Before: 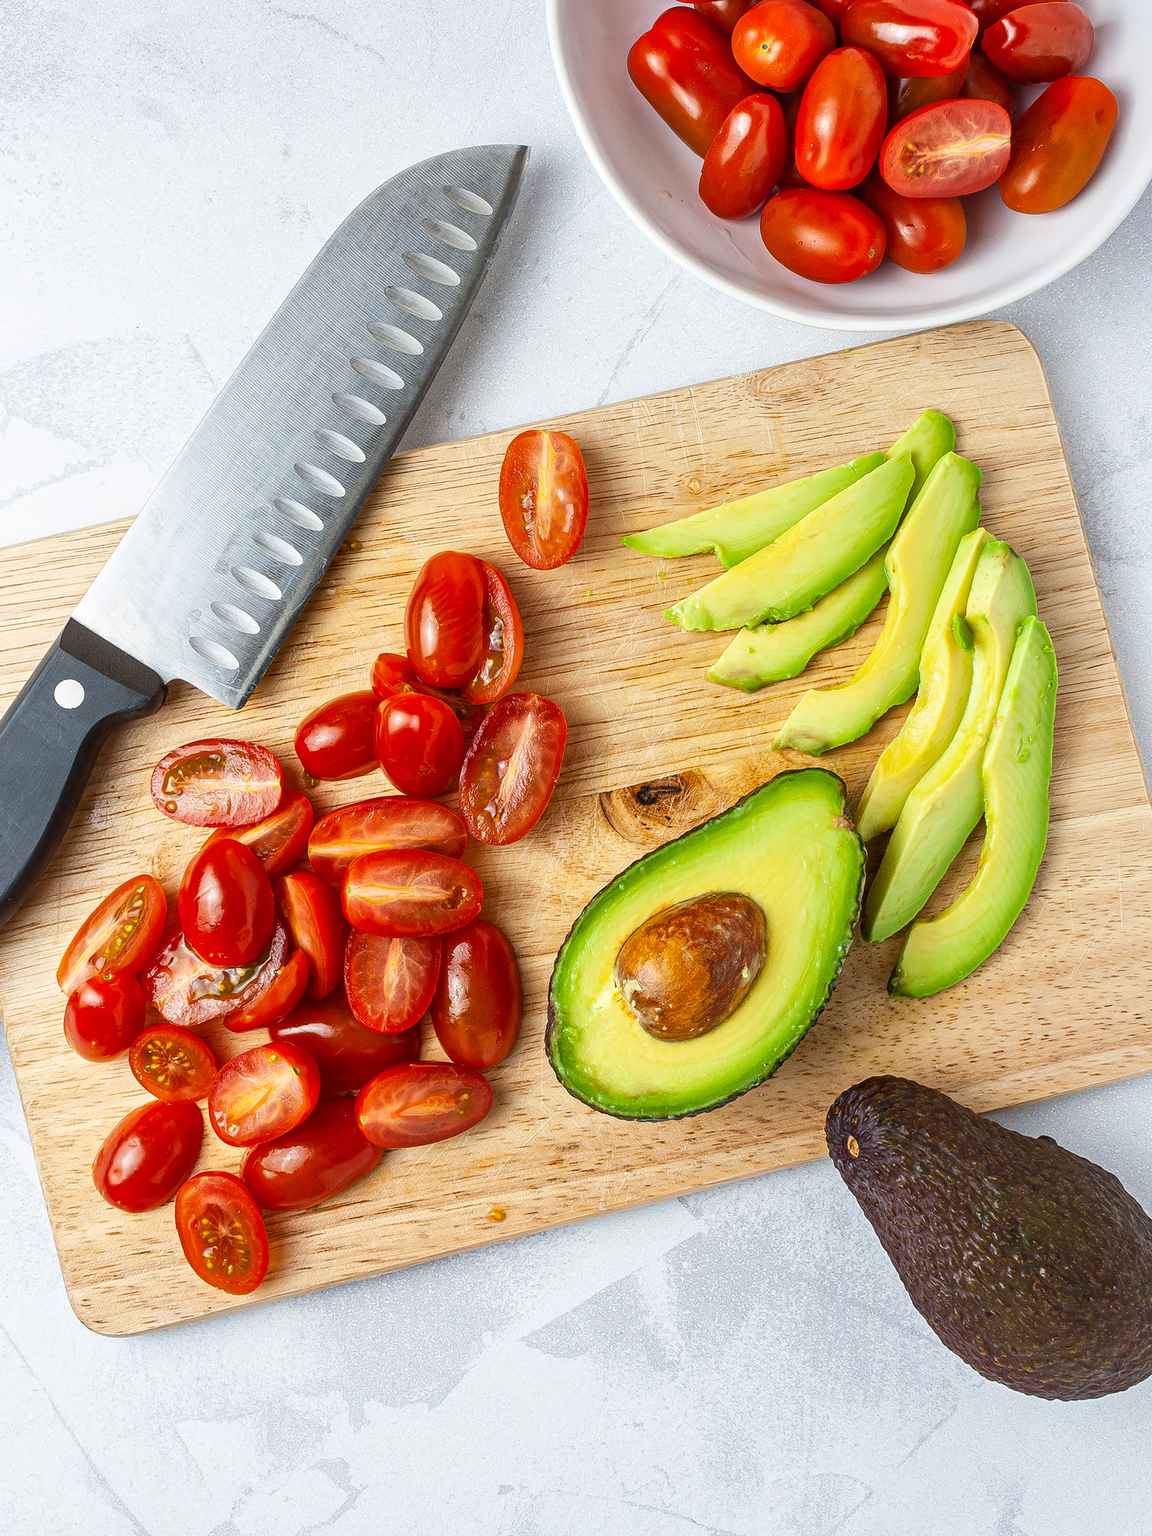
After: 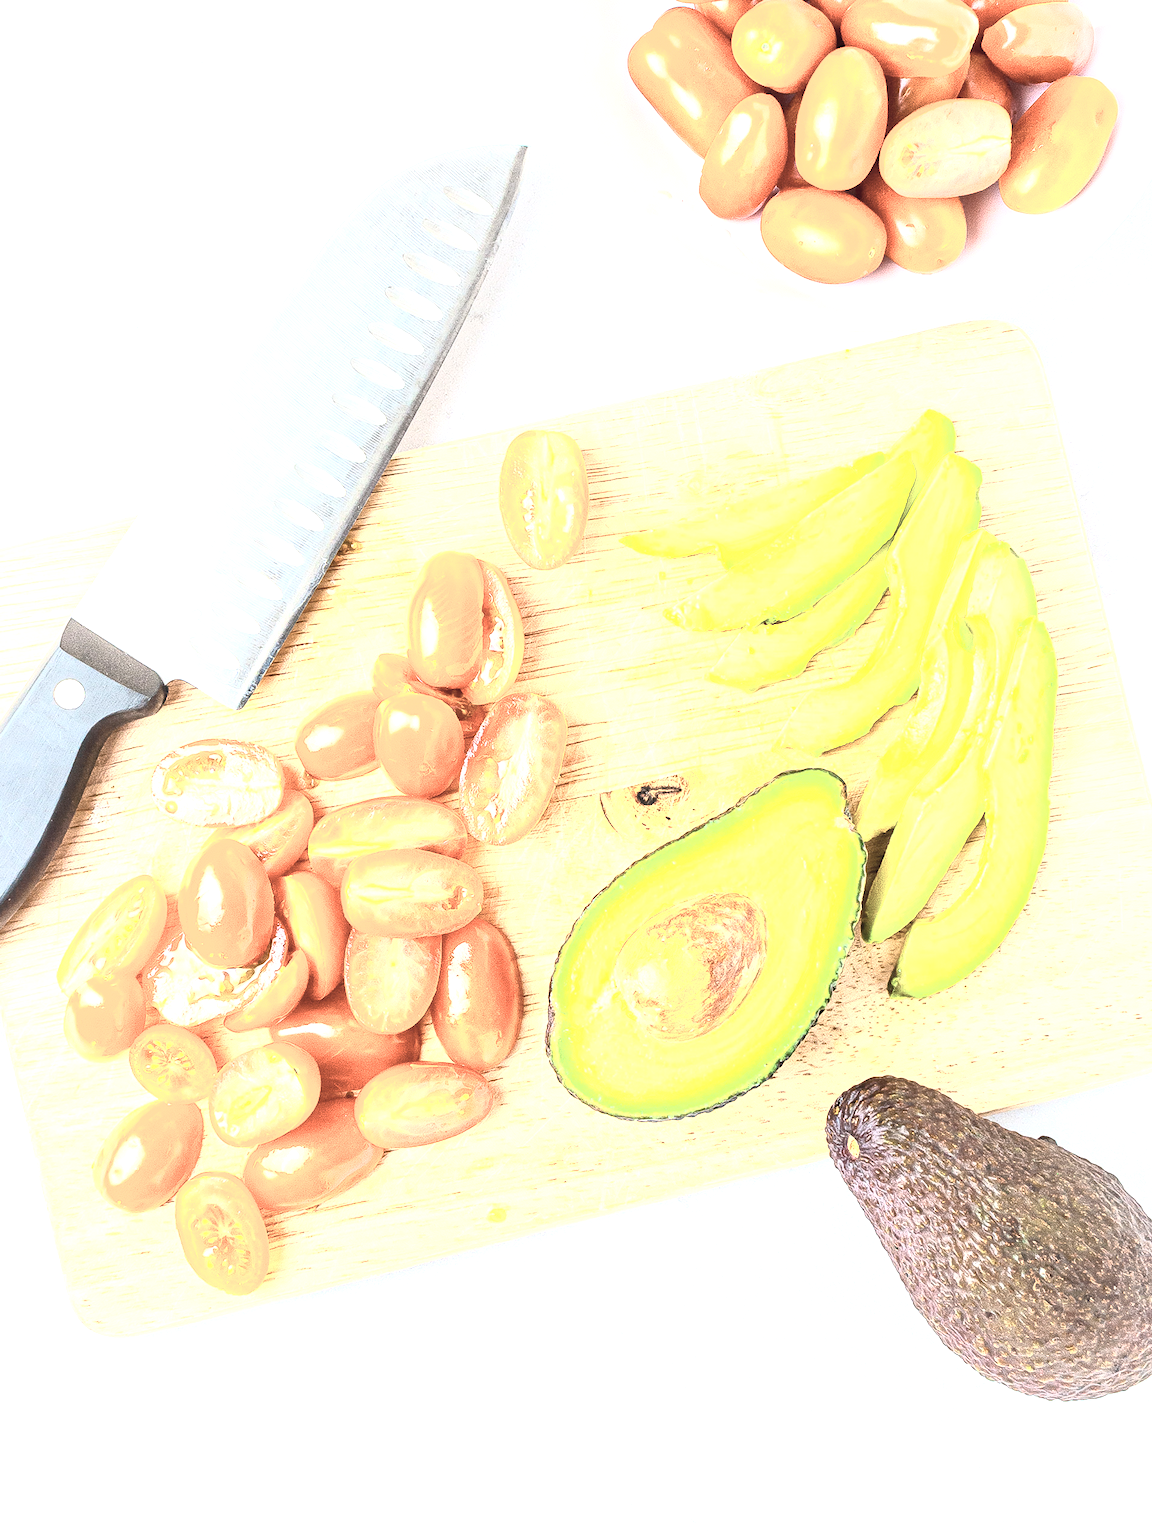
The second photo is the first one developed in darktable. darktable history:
color zones: curves: ch0 [(0, 0.558) (0.143, 0.559) (0.286, 0.529) (0.429, 0.505) (0.571, 0.5) (0.714, 0.5) (0.857, 0.5) (1, 0.558)]; ch1 [(0, 0.469) (0.01, 0.469) (0.12, 0.446) (0.248, 0.469) (0.5, 0.5) (0.748, 0.5) (0.99, 0.469) (1, 0.469)]
exposure: black level correction 0.001, exposure 1.714 EV, compensate highlight preservation false
contrast brightness saturation: contrast 0.425, brightness 0.552, saturation -0.2
